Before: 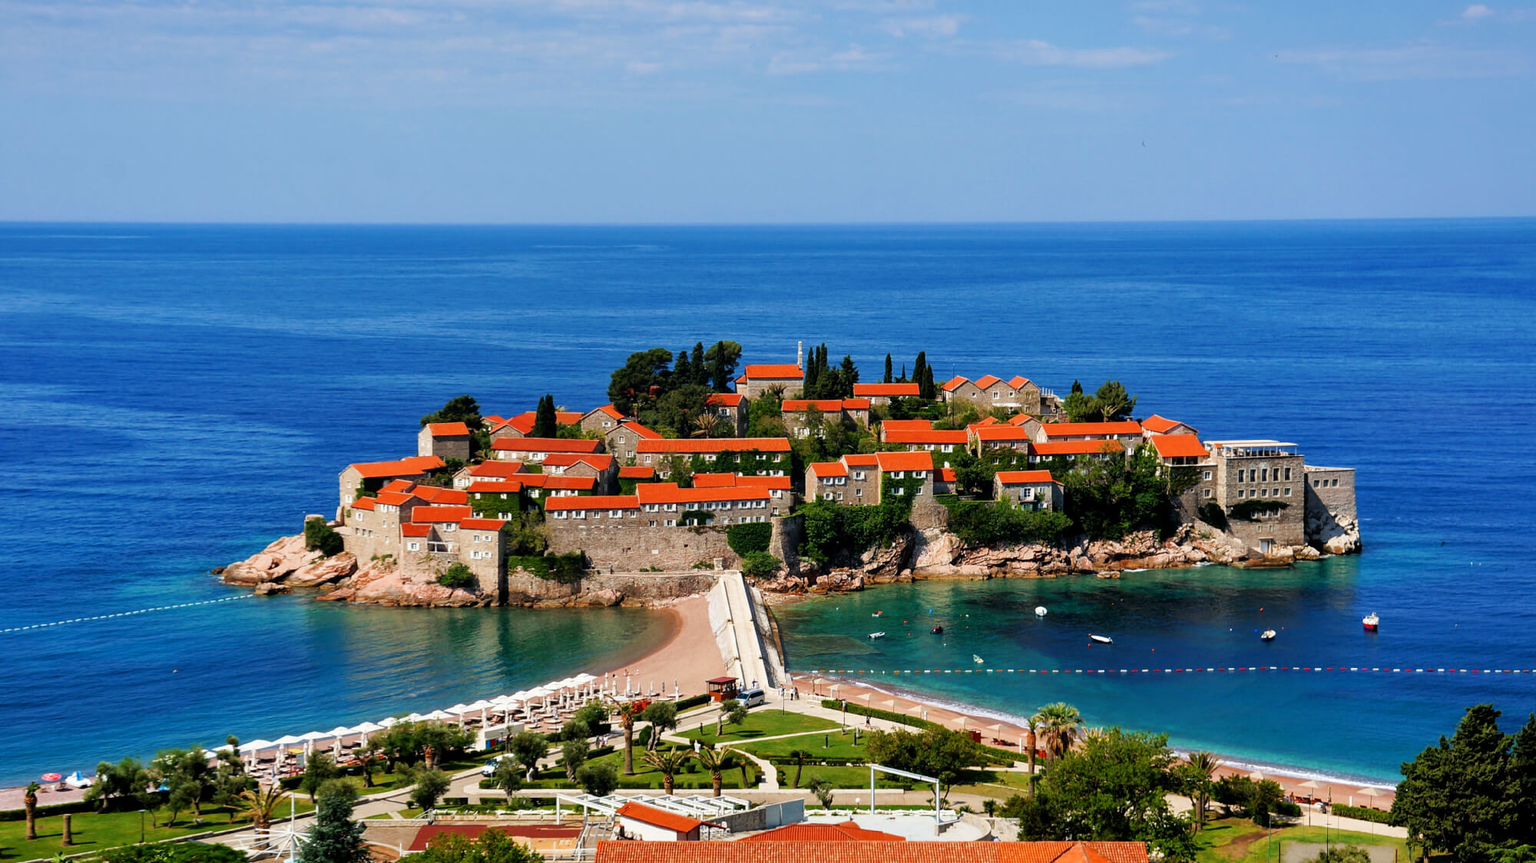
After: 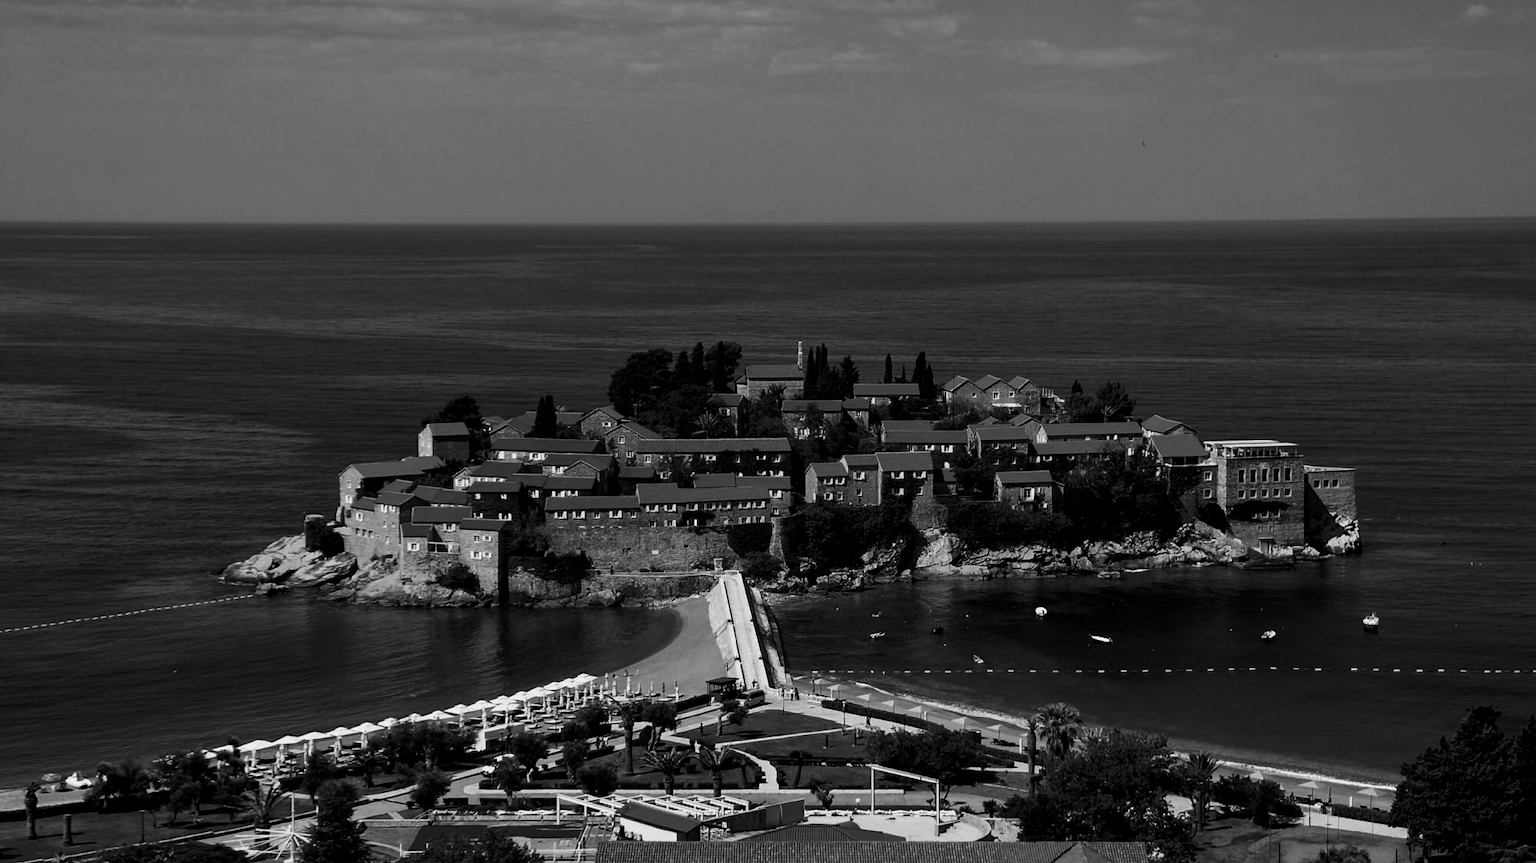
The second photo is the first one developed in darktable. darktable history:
contrast brightness saturation: contrast -0.03, brightness -0.599, saturation -0.994
